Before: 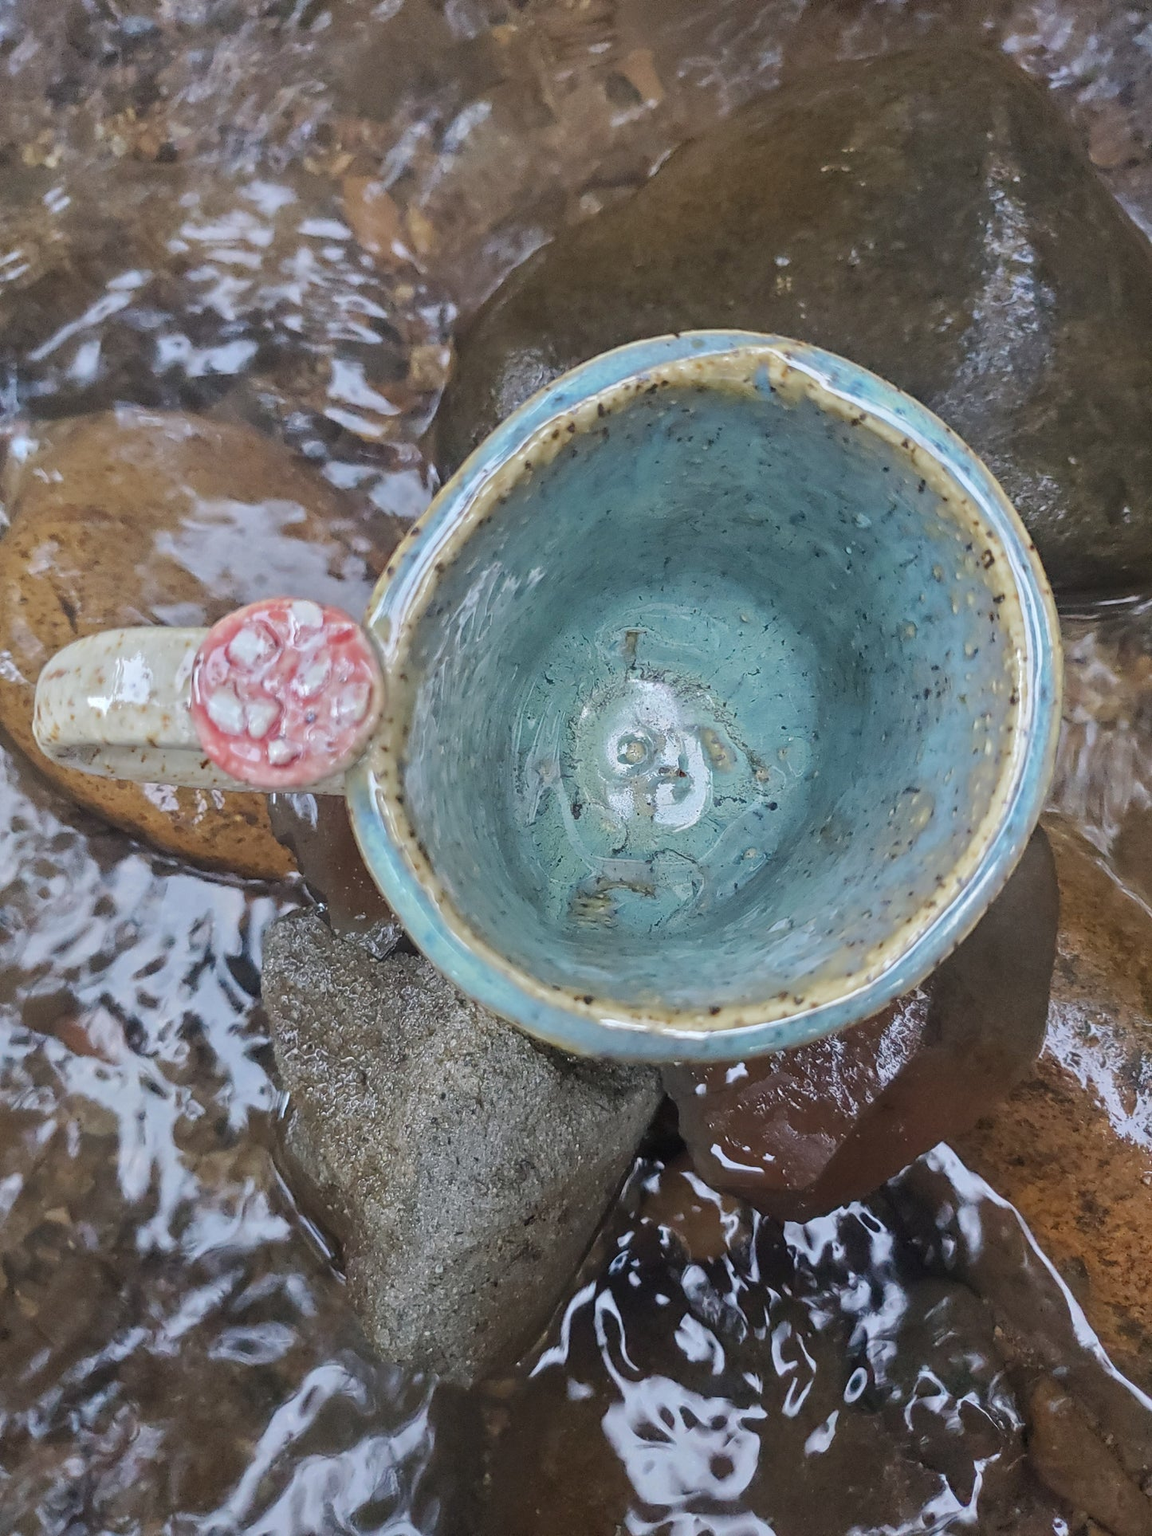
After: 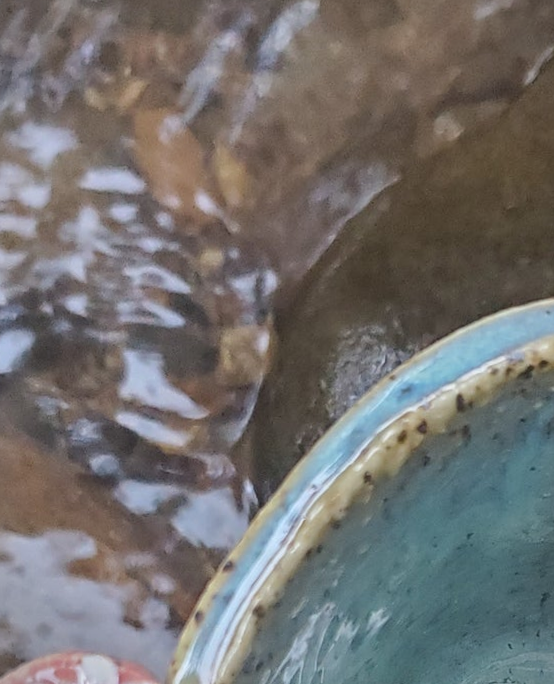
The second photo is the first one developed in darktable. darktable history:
rotate and perspective: rotation 0.062°, lens shift (vertical) 0.115, lens shift (horizontal) -0.133, crop left 0.047, crop right 0.94, crop top 0.061, crop bottom 0.94
white balance: emerald 1
vignetting: fall-off start 100%, fall-off radius 64.94%, automatic ratio true, unbound false
crop: left 15.452%, top 5.459%, right 43.956%, bottom 56.62%
